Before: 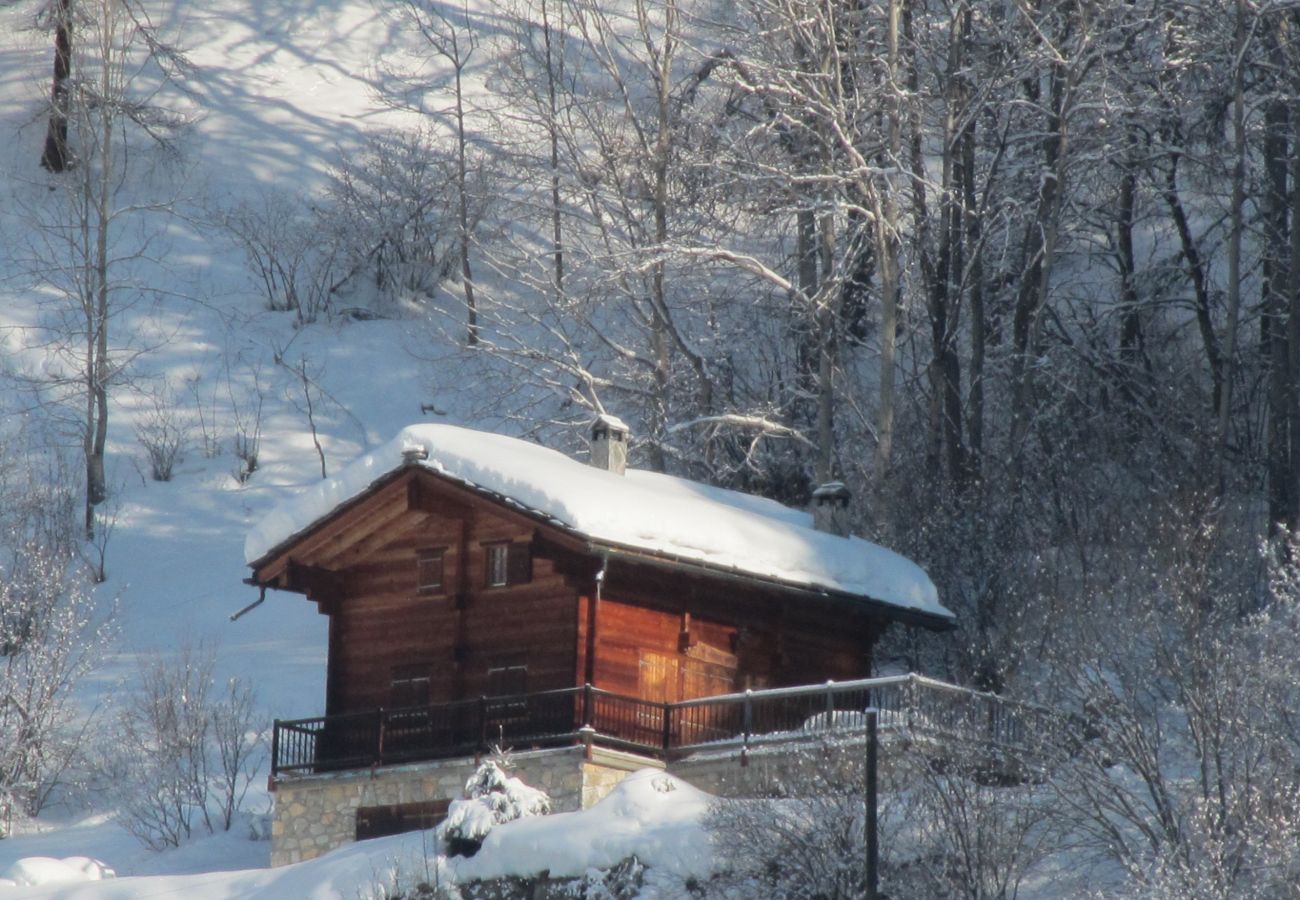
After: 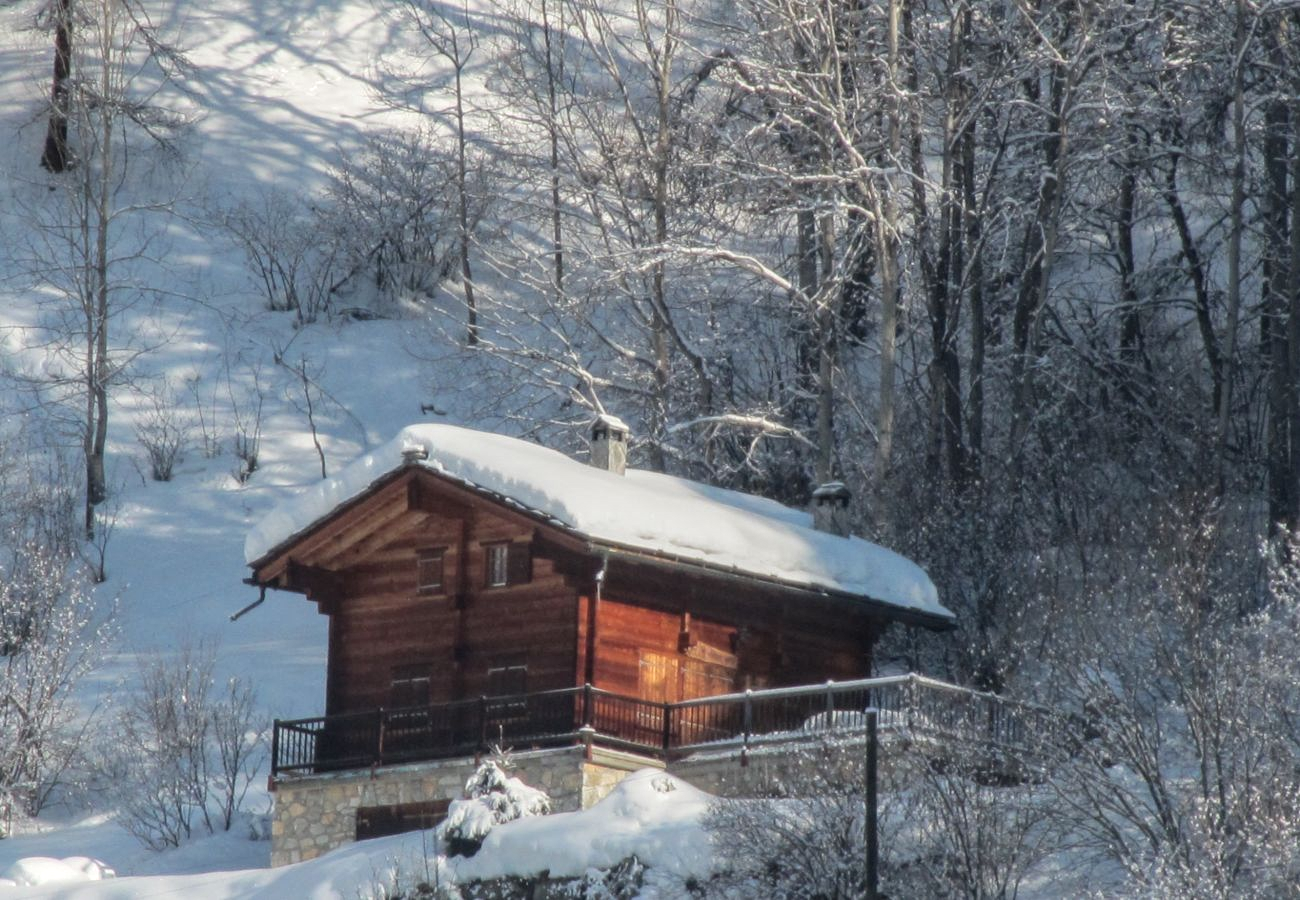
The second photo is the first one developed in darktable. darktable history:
local contrast: highlights 4%, shadows 6%, detail 134%
